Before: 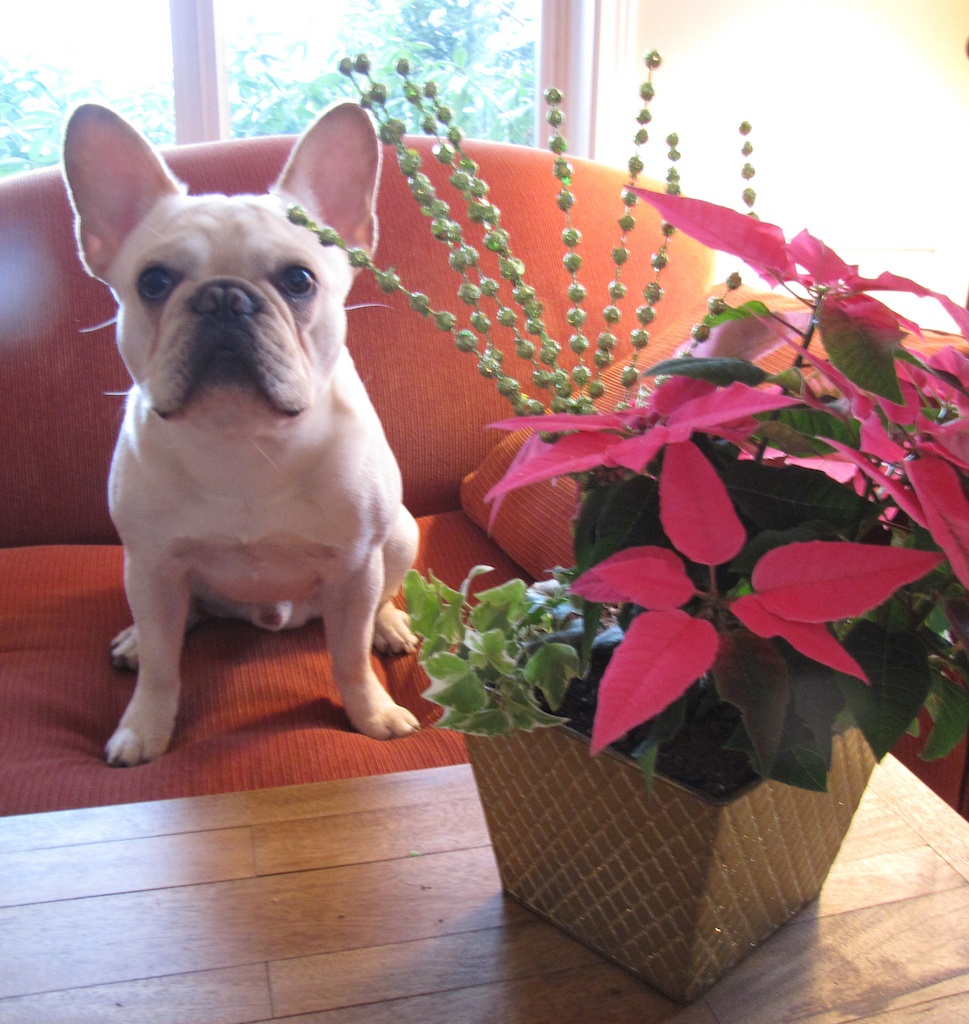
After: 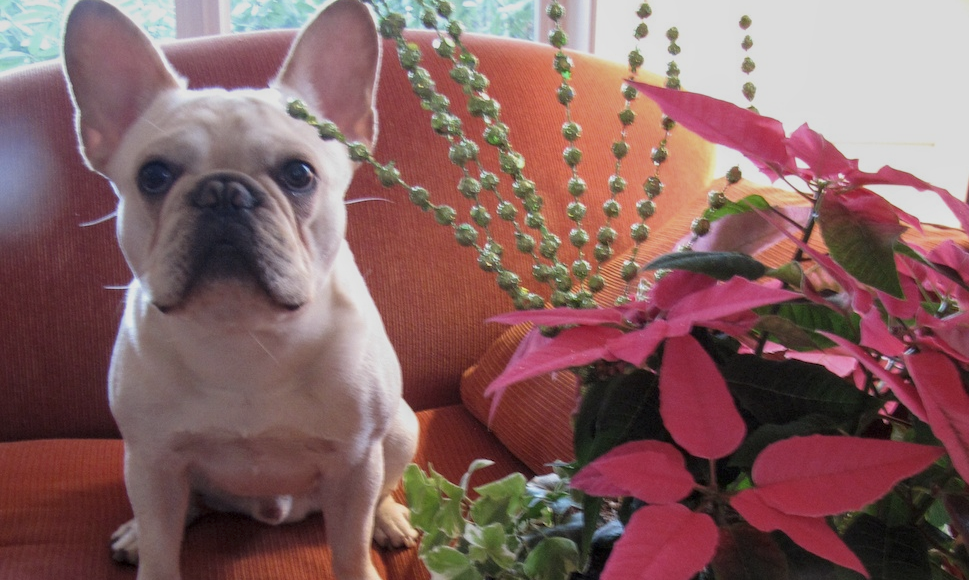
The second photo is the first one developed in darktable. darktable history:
crop and rotate: top 10.419%, bottom 32.936%
contrast brightness saturation: saturation -0.068
exposure: exposure -0.488 EV, compensate exposure bias true, compensate highlight preservation false
local contrast: on, module defaults
